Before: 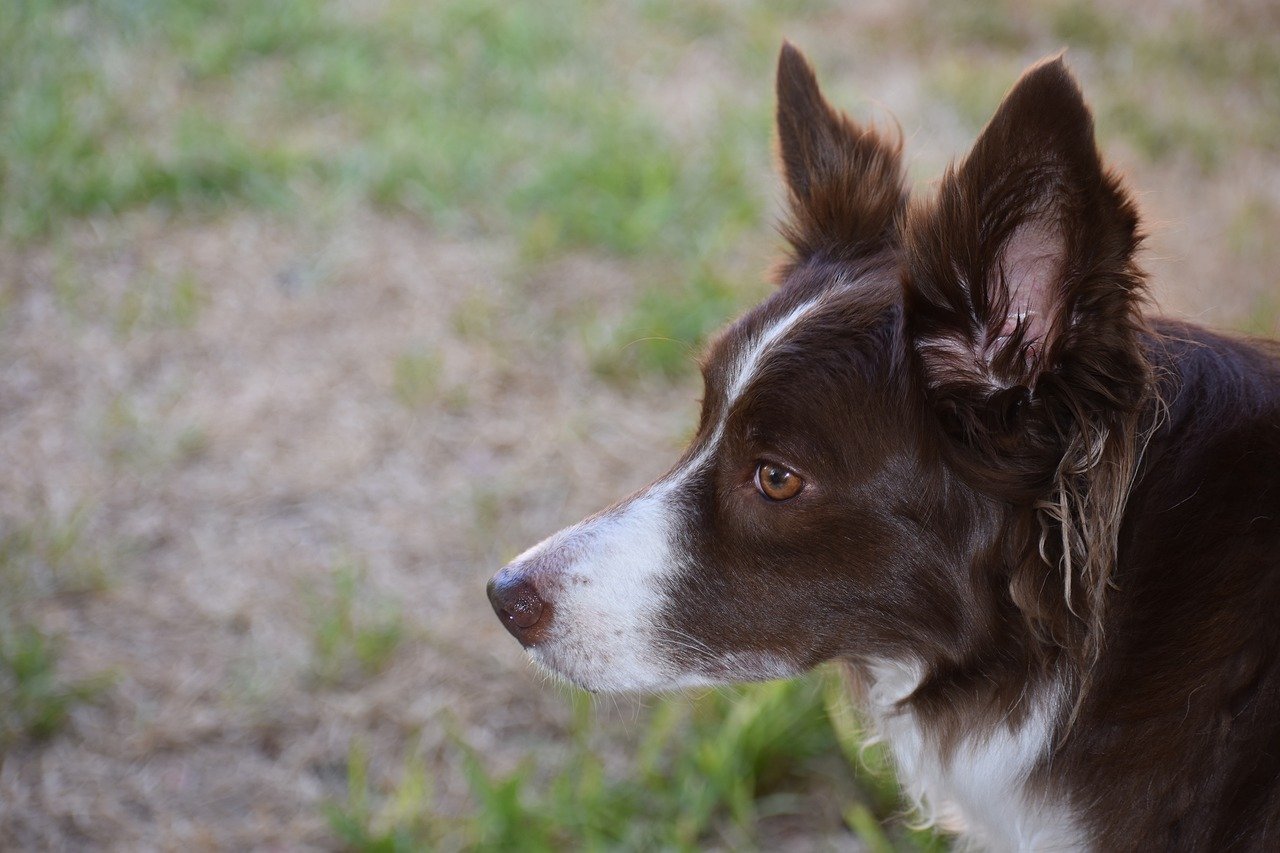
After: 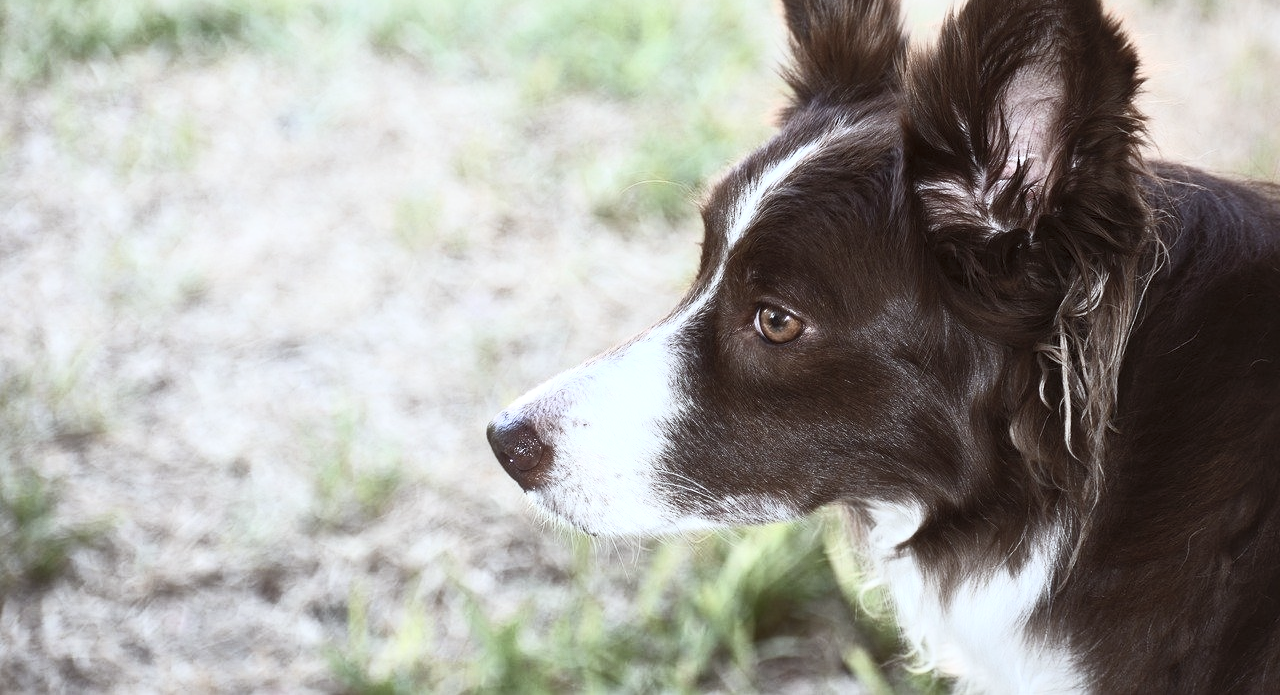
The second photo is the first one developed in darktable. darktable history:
contrast brightness saturation: contrast 0.57, brightness 0.57, saturation -0.34
crop and rotate: top 18.507%
color correction: highlights a* -2.73, highlights b* -2.09, shadows a* 2.41, shadows b* 2.73
local contrast: mode bilateral grid, contrast 20, coarseness 50, detail 132%, midtone range 0.2
